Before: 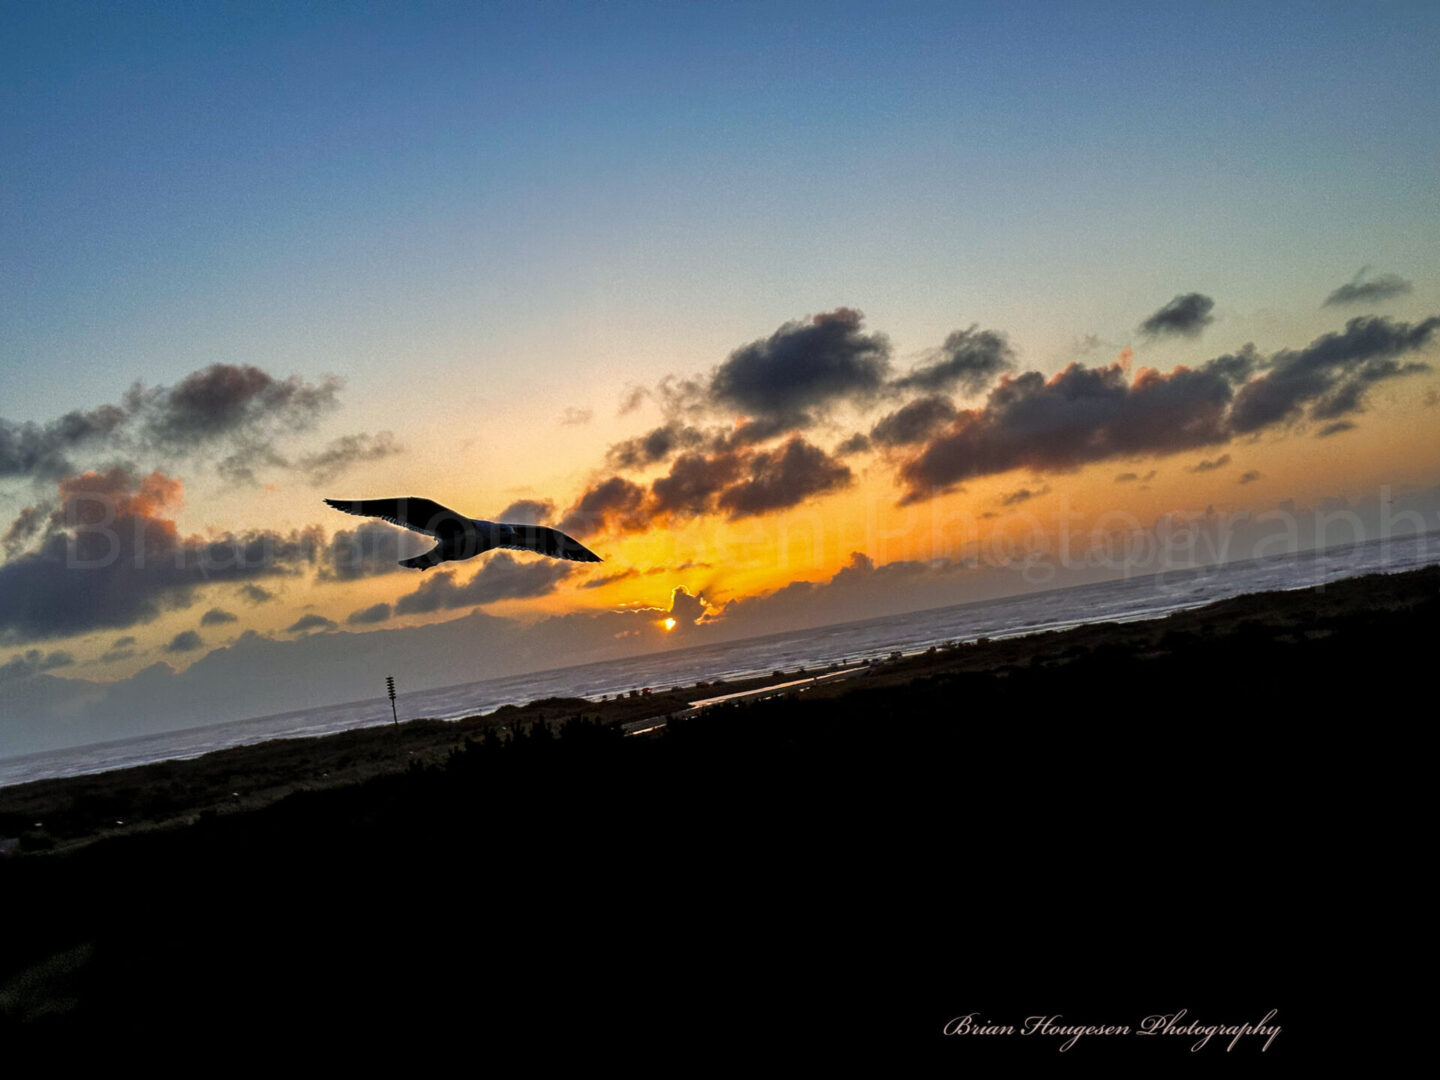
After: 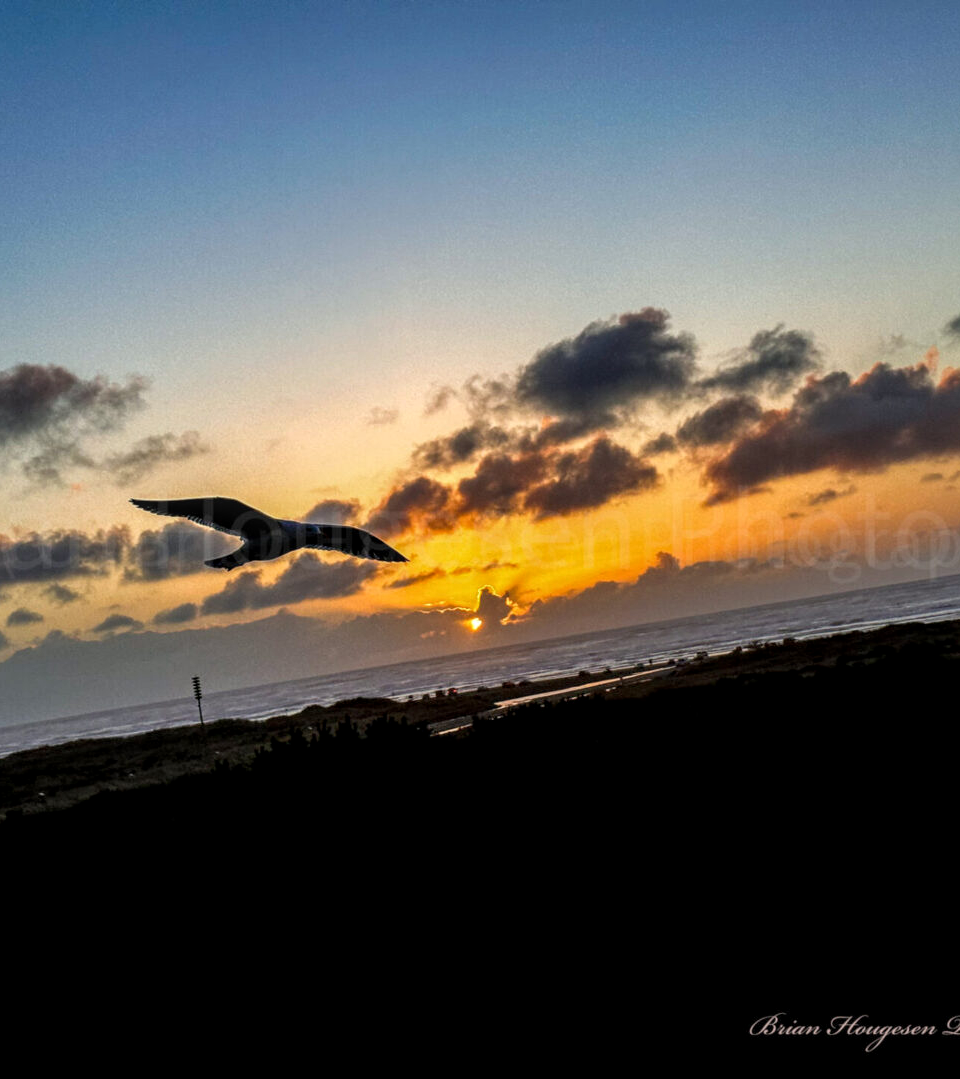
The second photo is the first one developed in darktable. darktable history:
local contrast: on, module defaults
exposure: black level correction 0.001, compensate highlight preservation false
crop and rotate: left 13.537%, right 19.796%
